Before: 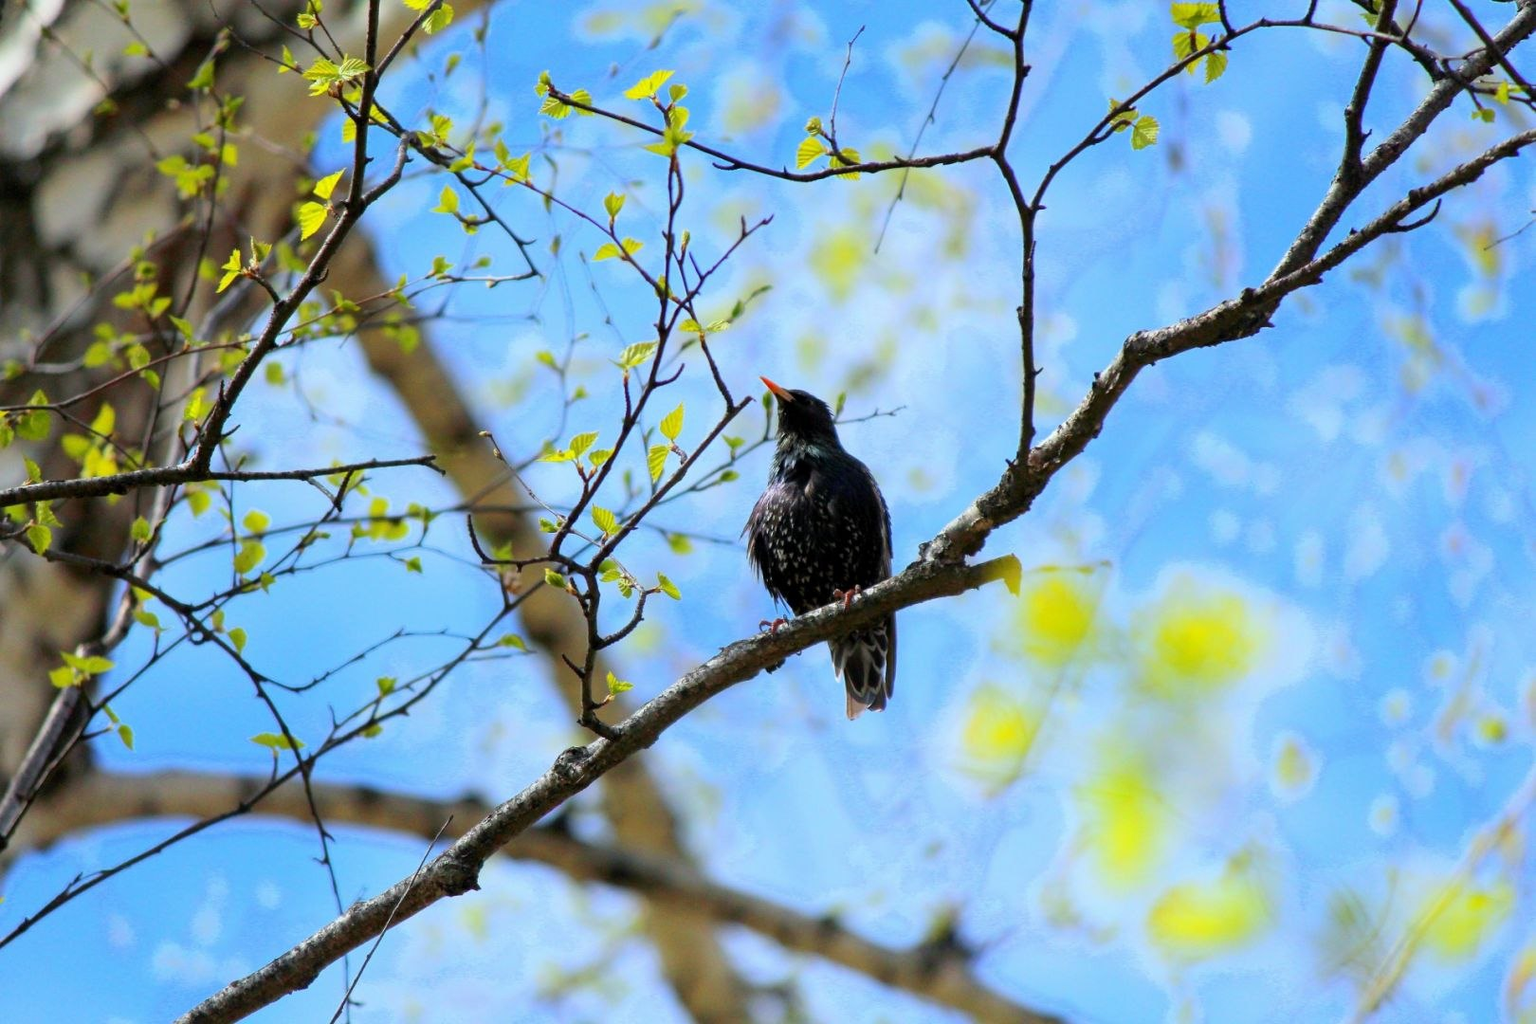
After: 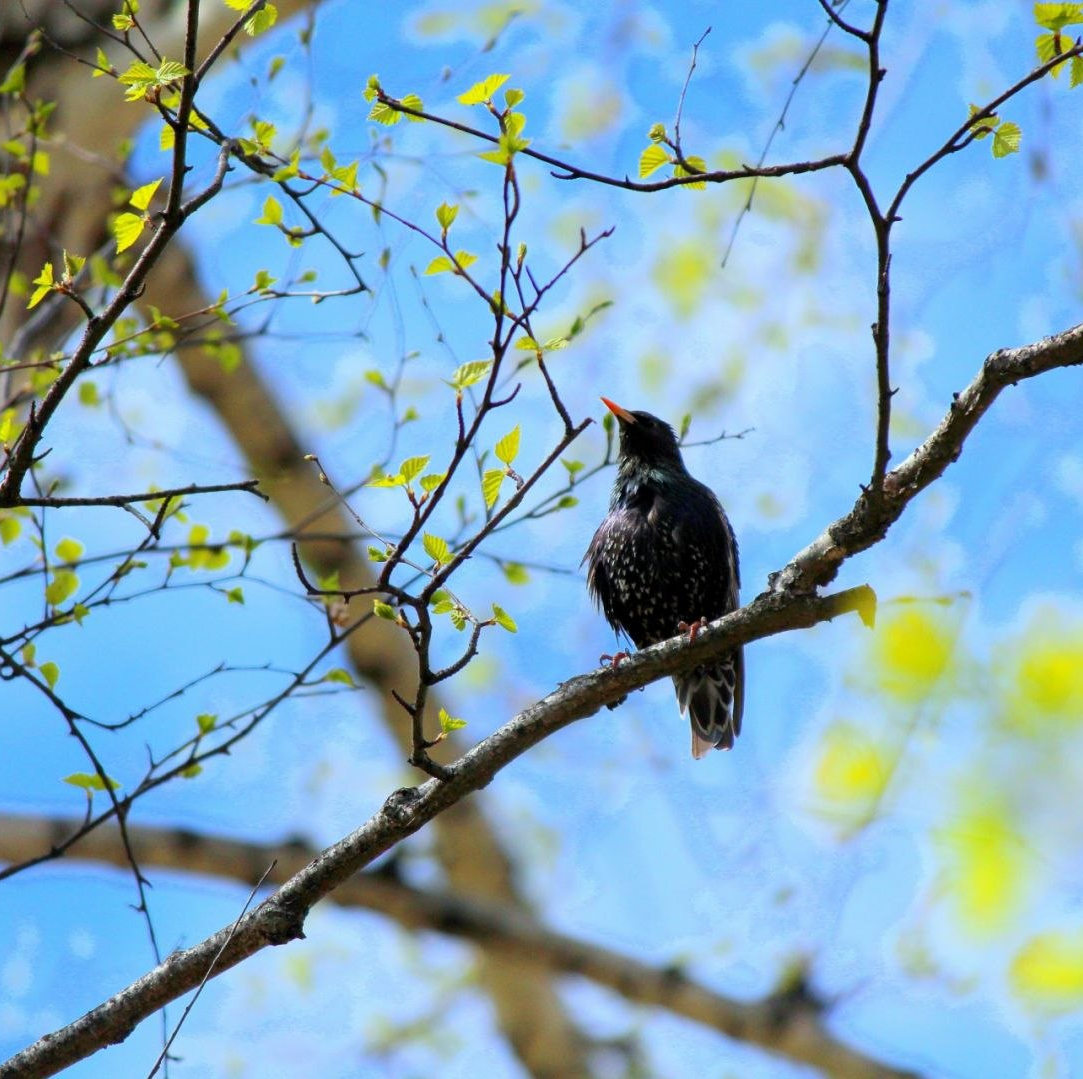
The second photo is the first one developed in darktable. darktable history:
crop and rotate: left 12.446%, right 20.68%
